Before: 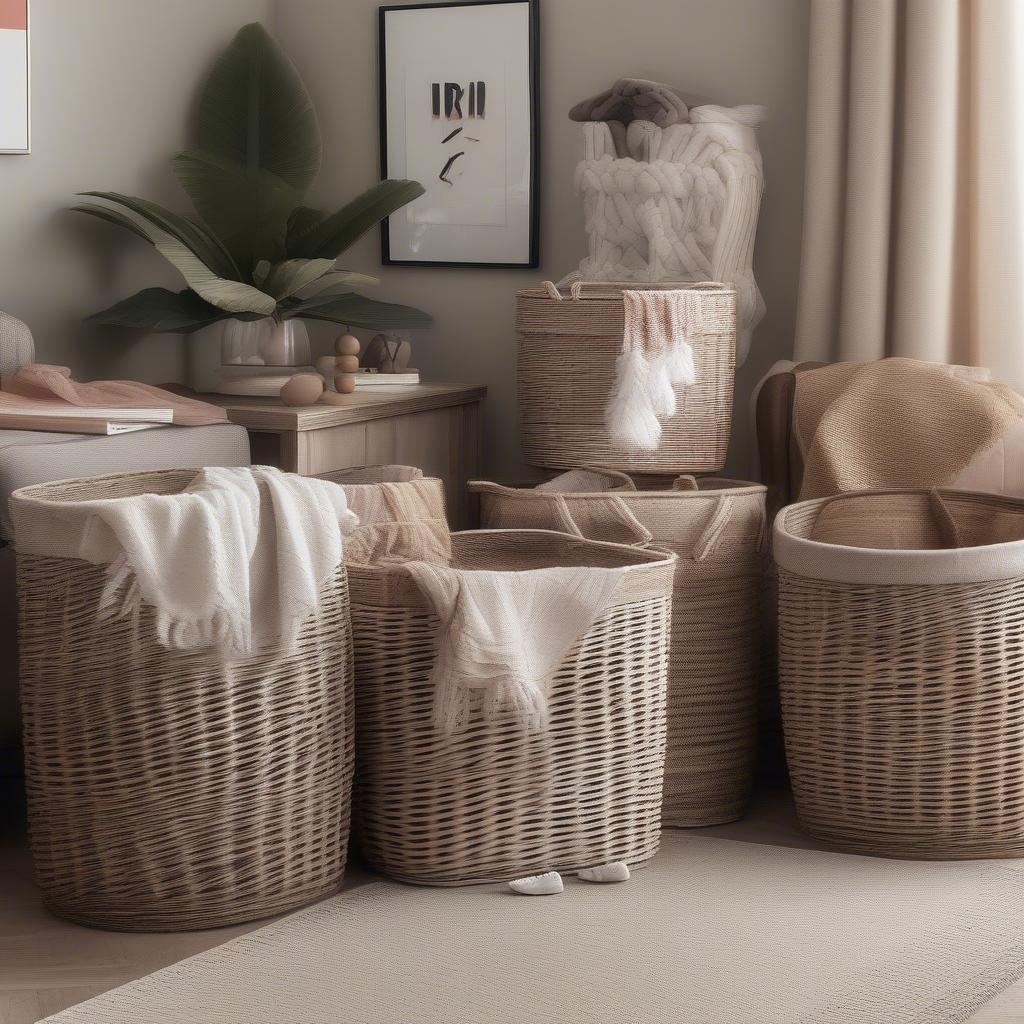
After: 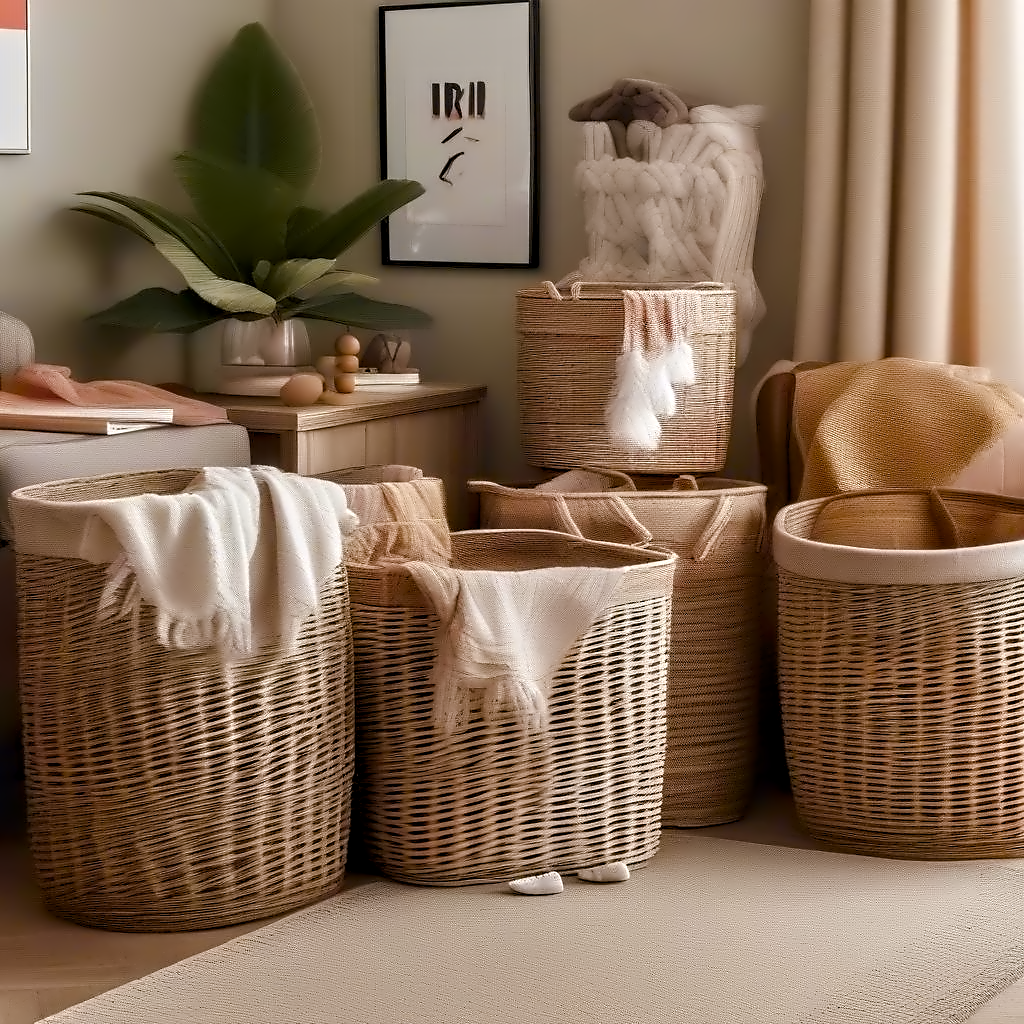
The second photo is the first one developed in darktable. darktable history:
color correction: highlights b* -0.031, saturation 1.31
contrast equalizer: octaves 7, y [[0.5, 0.542, 0.583, 0.625, 0.667, 0.708], [0.5 ×6], [0.5 ×6], [0, 0.033, 0.067, 0.1, 0.133, 0.167], [0, 0.05, 0.1, 0.15, 0.2, 0.25]]
color balance rgb: shadows lift › chroma 0.714%, shadows lift › hue 112.93°, power › hue 308.61°, perceptual saturation grading › global saturation 56.261%, perceptual saturation grading › highlights -50.544%, perceptual saturation grading › mid-tones 39.892%, perceptual saturation grading › shadows 30.97%
